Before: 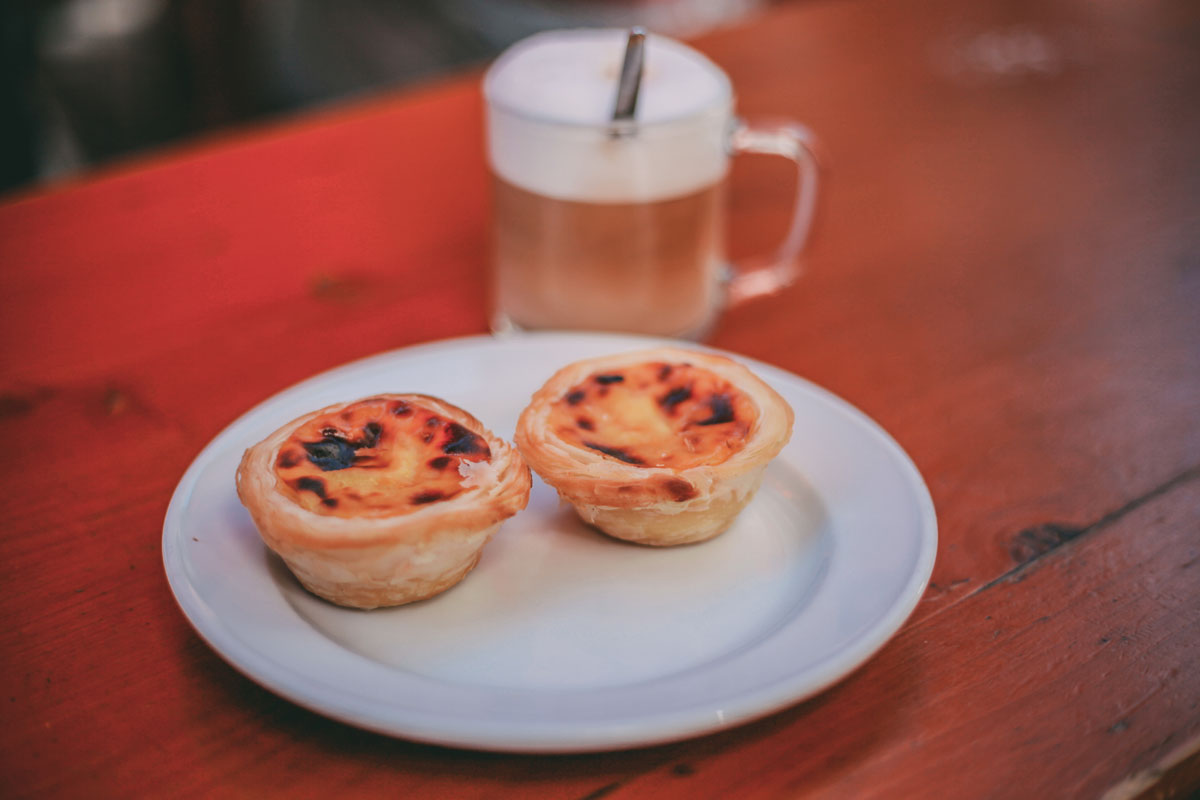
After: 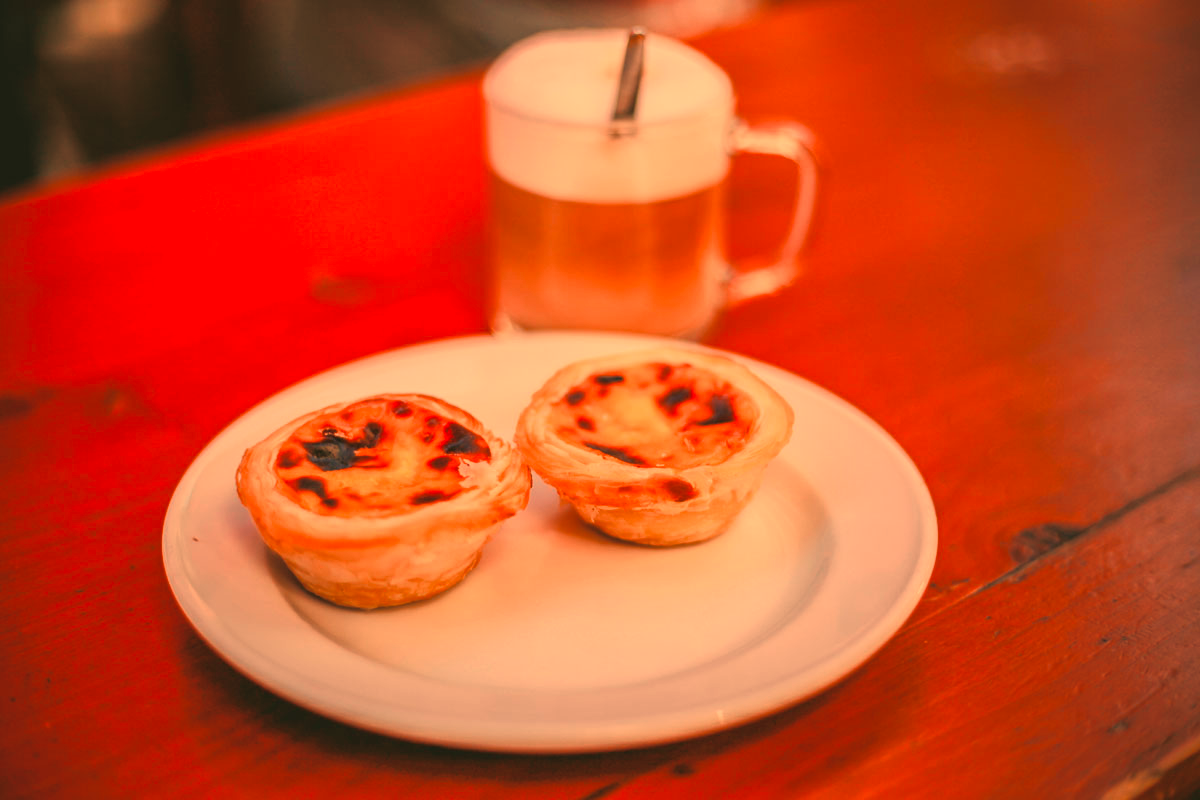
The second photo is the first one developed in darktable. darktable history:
white balance: red 1.467, blue 0.684
color balance rgb: shadows fall-off 101%, linear chroma grading › mid-tones 7.63%, perceptual saturation grading › mid-tones 11.68%, mask middle-gray fulcrum 22.45%, global vibrance 10.11%, saturation formula JzAzBz (2021)
